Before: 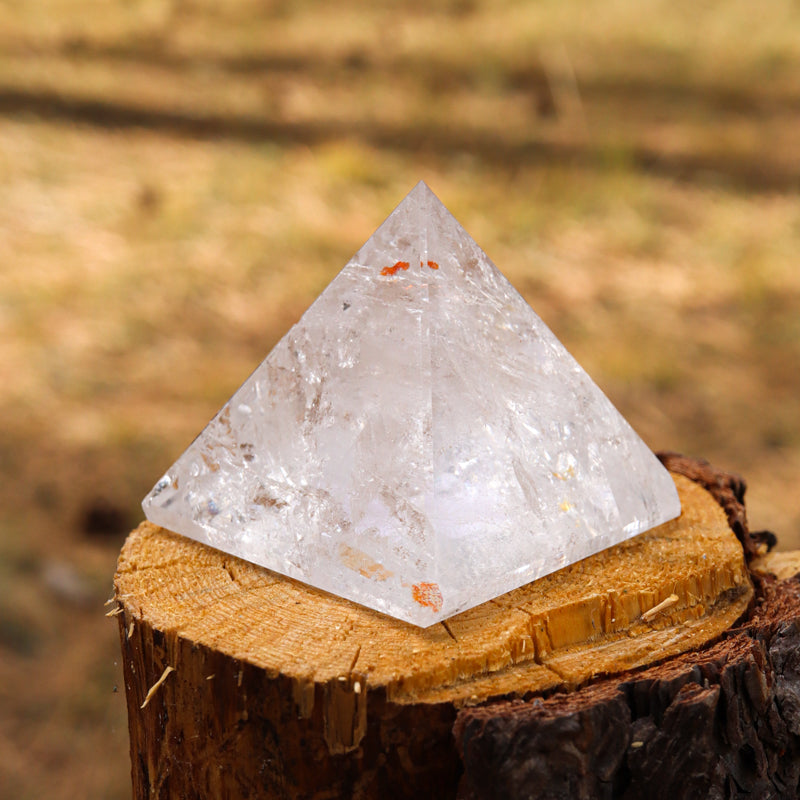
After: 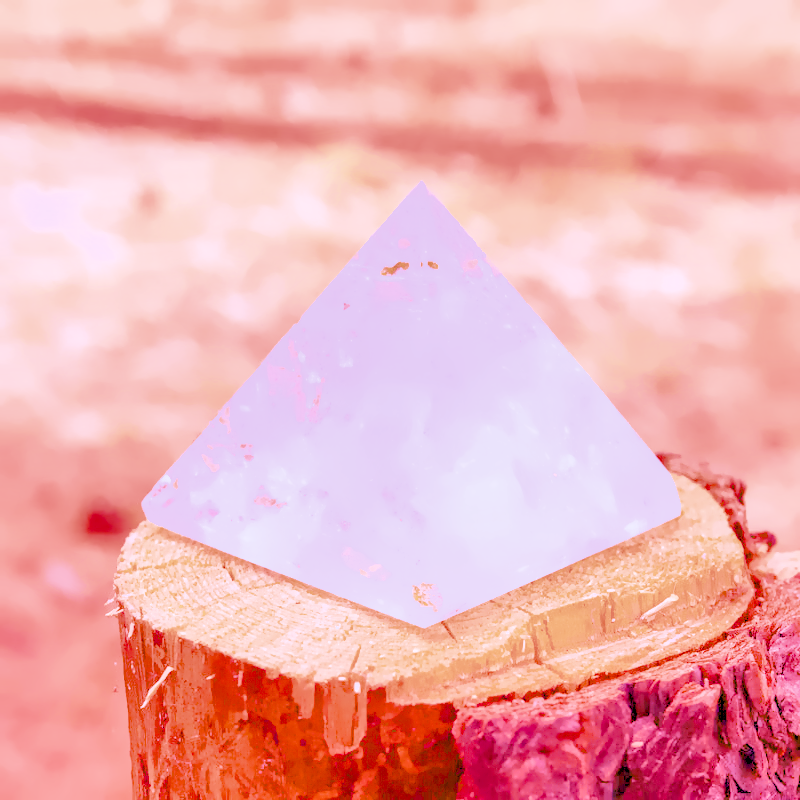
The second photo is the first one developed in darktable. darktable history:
local contrast: on, module defaults
color calibration: illuminant as shot in camera, x 0.358, y 0.373, temperature 4628.91 K
denoise (profiled): preserve shadows 1.52, scattering 0.002, a [-1, 0, 0], compensate highlight preservation false
haze removal: compatibility mode true, adaptive false
highlight reconstruction: on, module defaults
hot pixels: on, module defaults
lens correction: scale 1, crop 1, focal 16, aperture 5.6, distance 1000, camera "Canon EOS RP", lens "Canon RF 16mm F2.8 STM"
shadows and highlights: on, module defaults
white balance: red 2.229, blue 1.46
velvia: on, module defaults
filmic rgb: black relative exposure -4.38 EV, white relative exposure 4.56 EV, hardness 2.37, contrast 1.05
color balance rgb "Colors on Steroids": linear chroma grading › shadows 10%, linear chroma grading › highlights 10%, linear chroma grading › global chroma 15%, linear chroma grading › mid-tones 15%, perceptual saturation grading › global saturation 40%, perceptual saturation grading › highlights -25%, perceptual saturation grading › mid-tones 35%, perceptual saturation grading › shadows 35%, perceptual brilliance grading › global brilliance 11.29%, global vibrance 11.29%
exposure: black level correction 0, exposure 1.173 EV, compensate exposure bias true, compensate highlight preservation false
